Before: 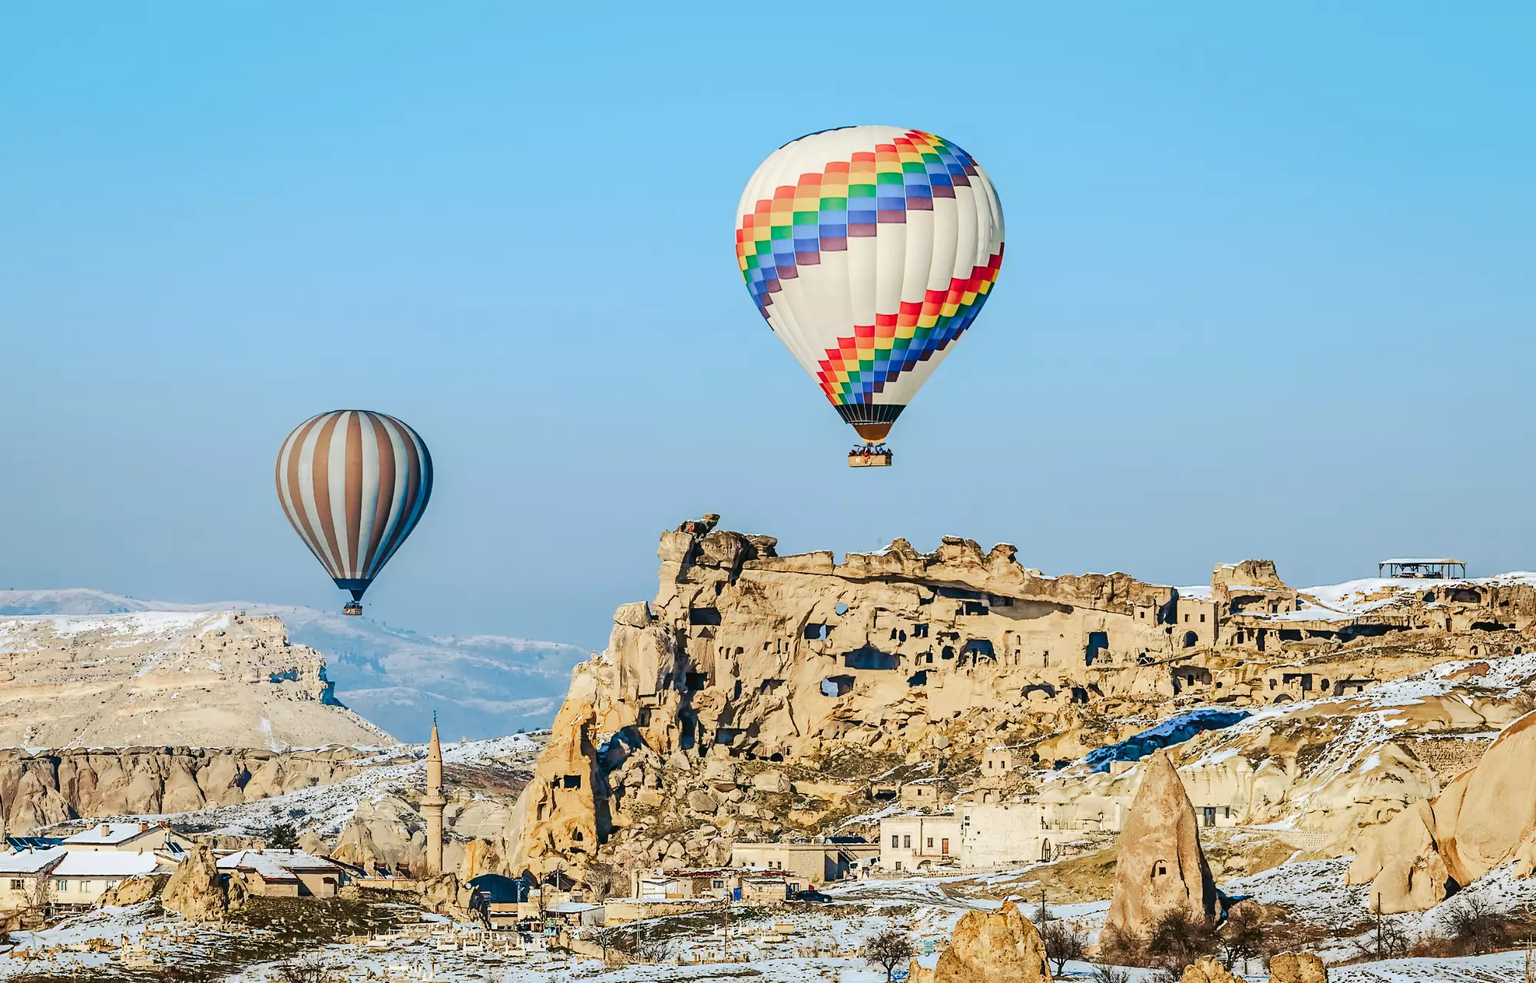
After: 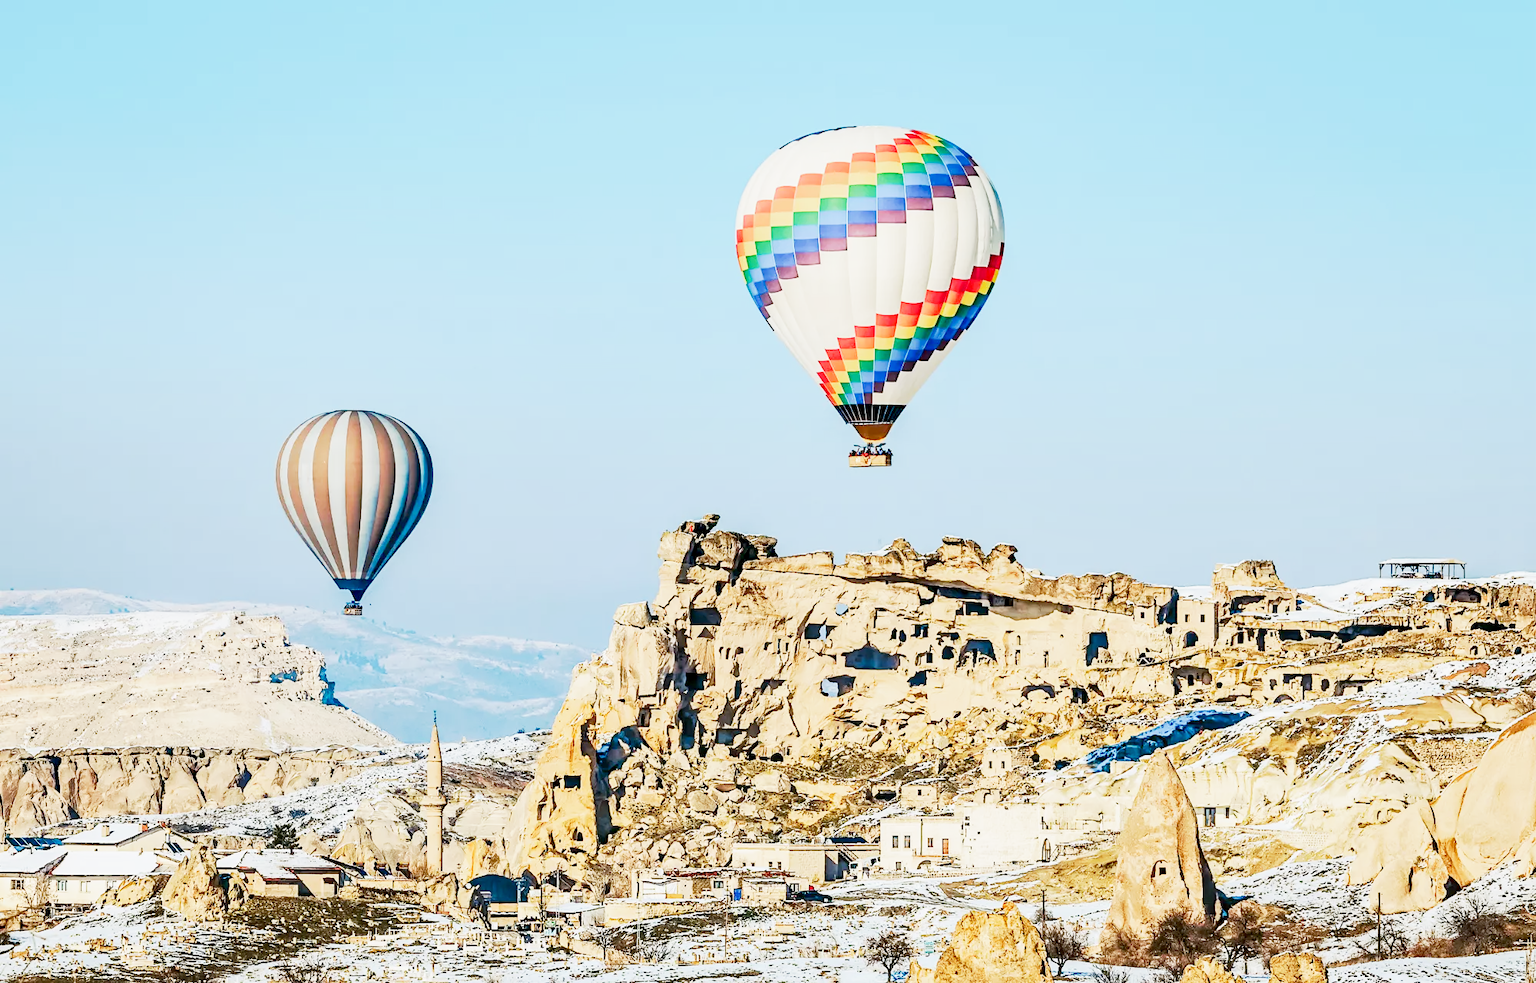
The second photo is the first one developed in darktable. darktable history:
base curve: curves: ch0 [(0, 0) (0.088, 0.125) (0.176, 0.251) (0.354, 0.501) (0.613, 0.749) (1, 0.877)], fusion 1, preserve colors none
